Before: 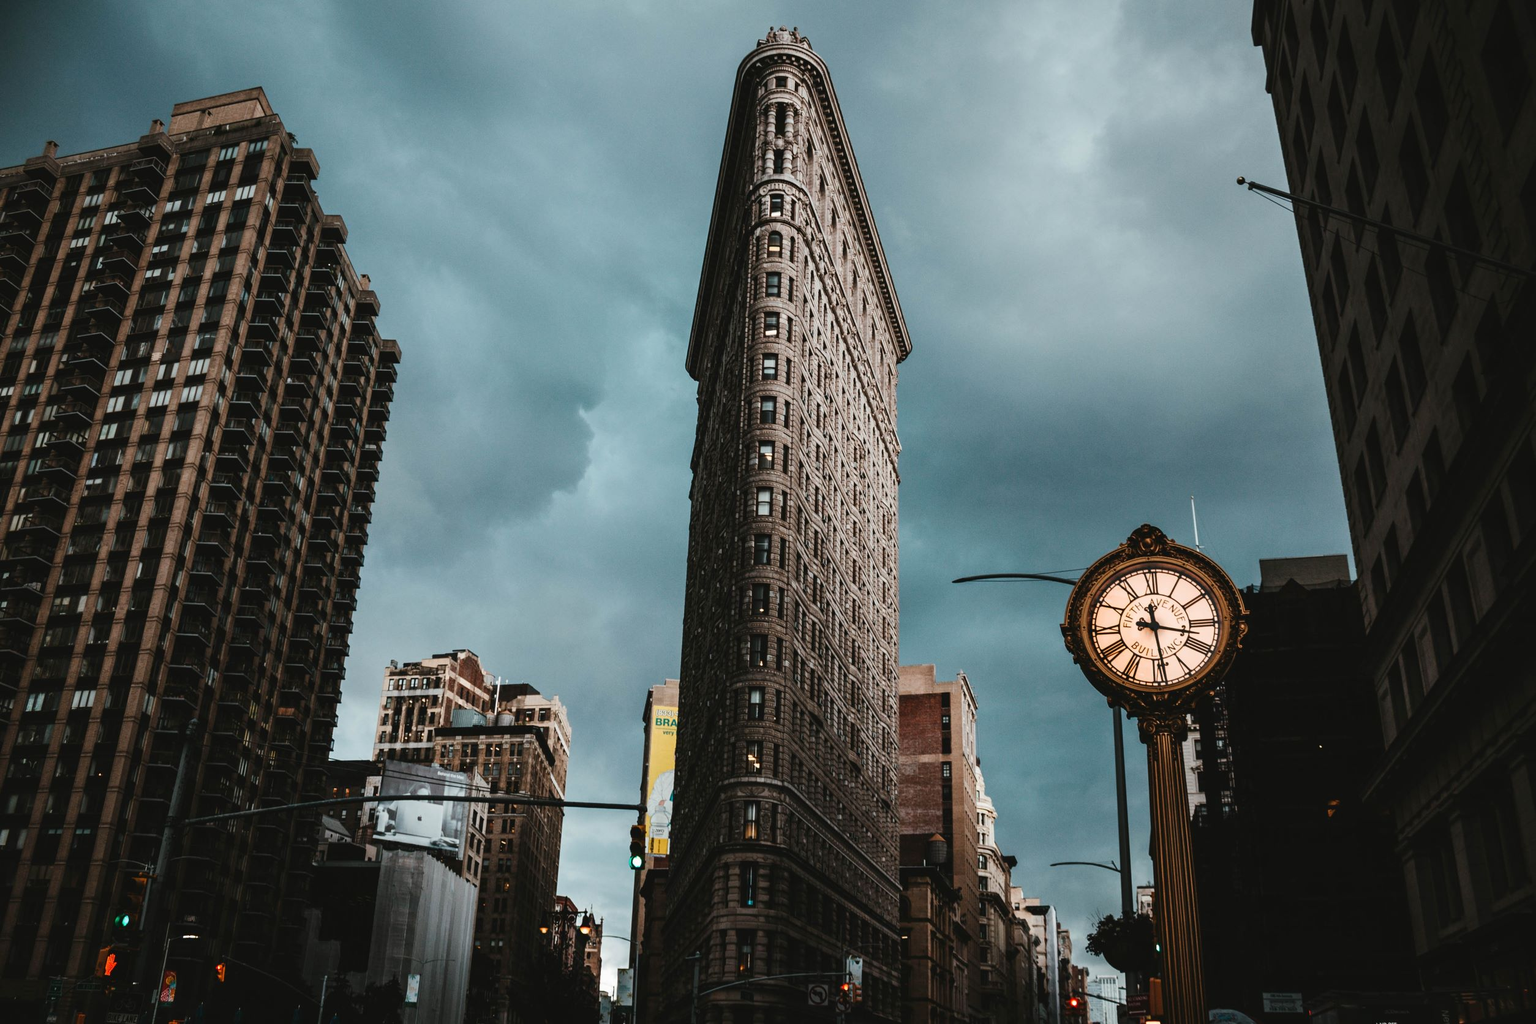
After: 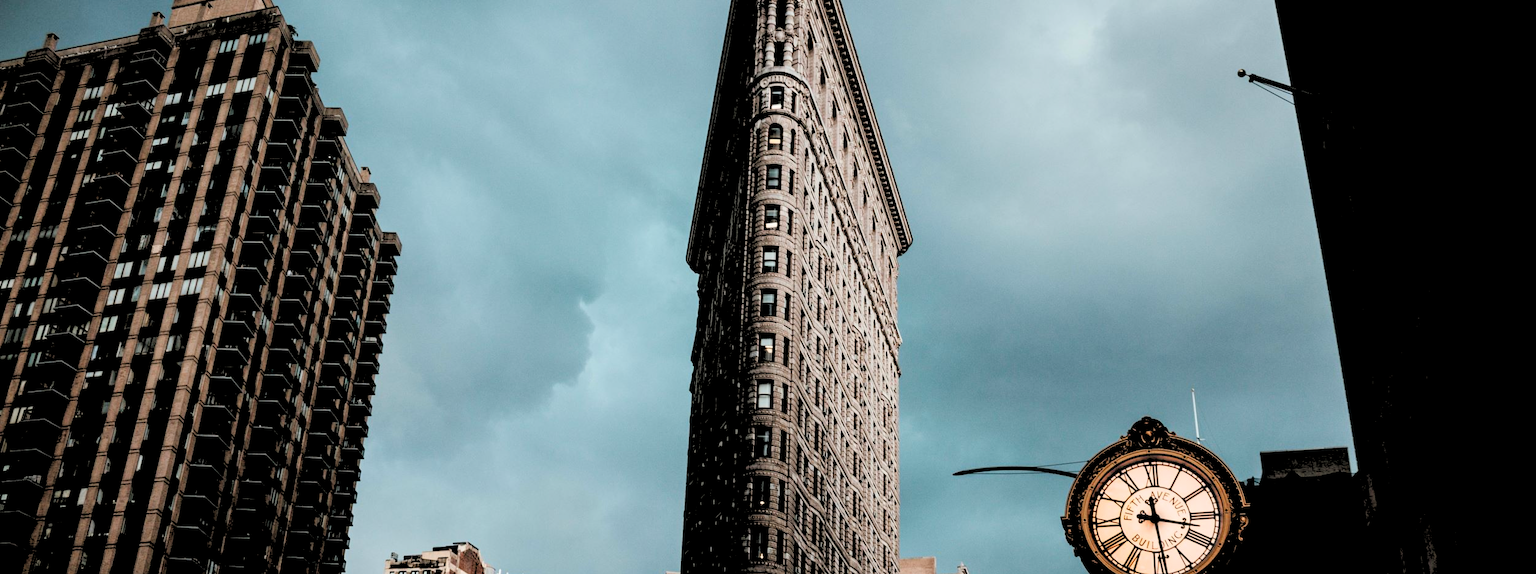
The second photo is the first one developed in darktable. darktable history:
crop and rotate: top 10.605%, bottom 33.274%
rgb levels: levels [[0.027, 0.429, 0.996], [0, 0.5, 1], [0, 0.5, 1]]
